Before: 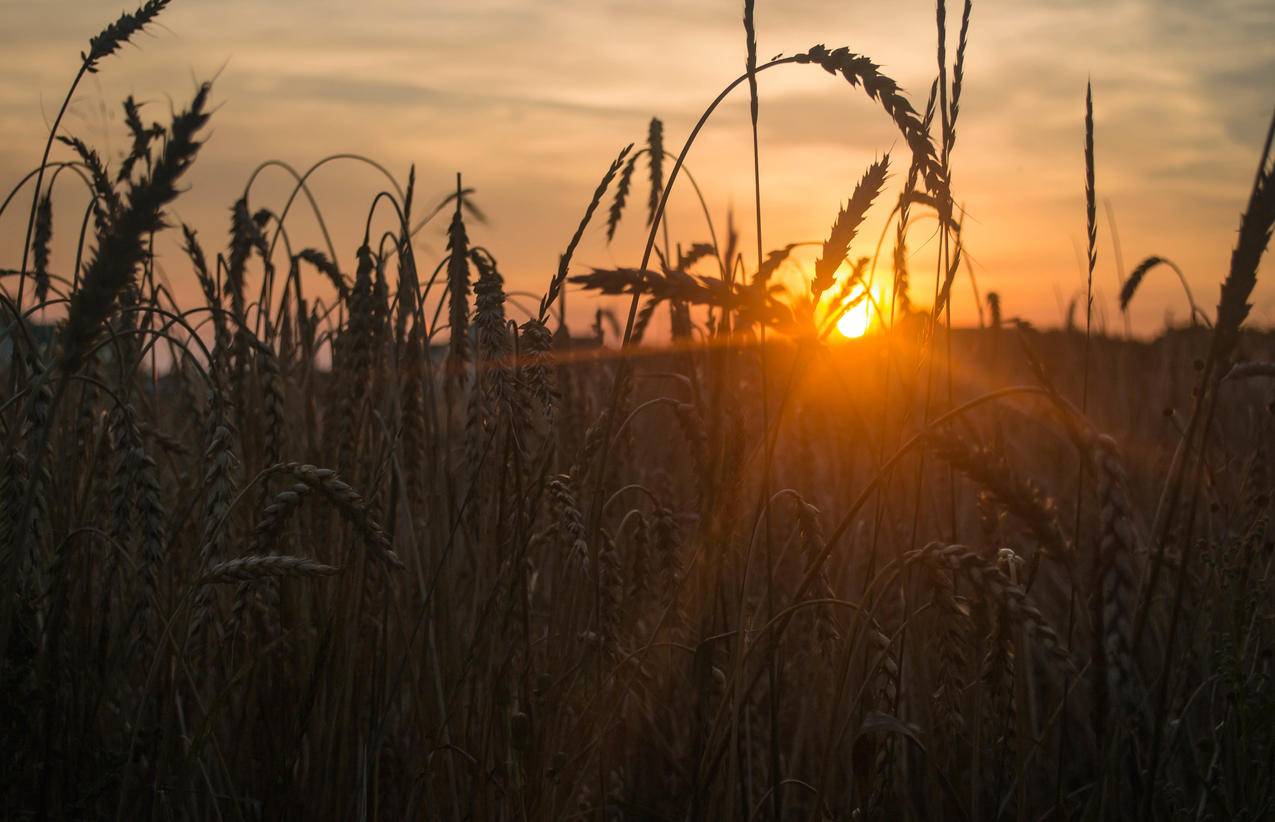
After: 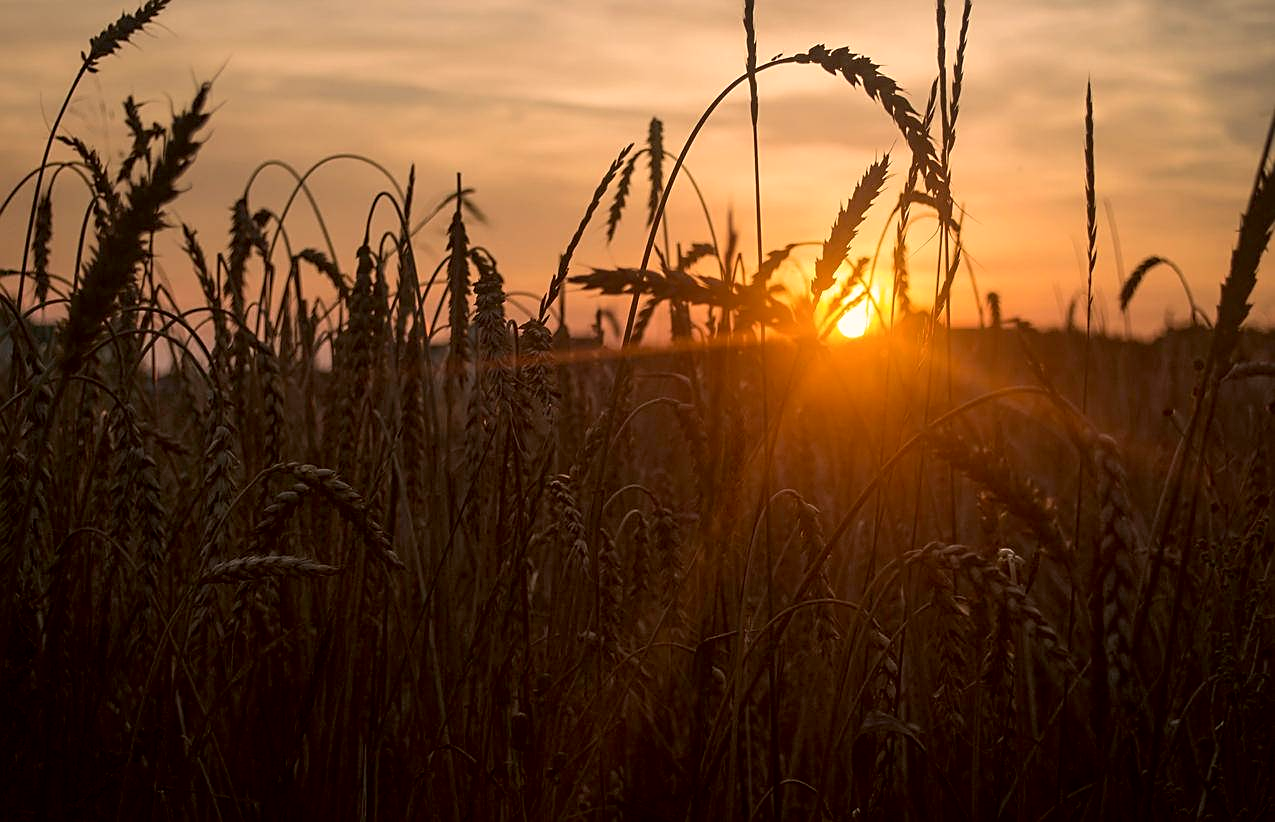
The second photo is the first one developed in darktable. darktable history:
exposure: black level correction 0.005, exposure 0.015 EV, compensate highlight preservation false
sharpen: on, module defaults
color correction: highlights a* 6.65, highlights b* 8.29, shadows a* 5.72, shadows b* 6.94, saturation 0.877
